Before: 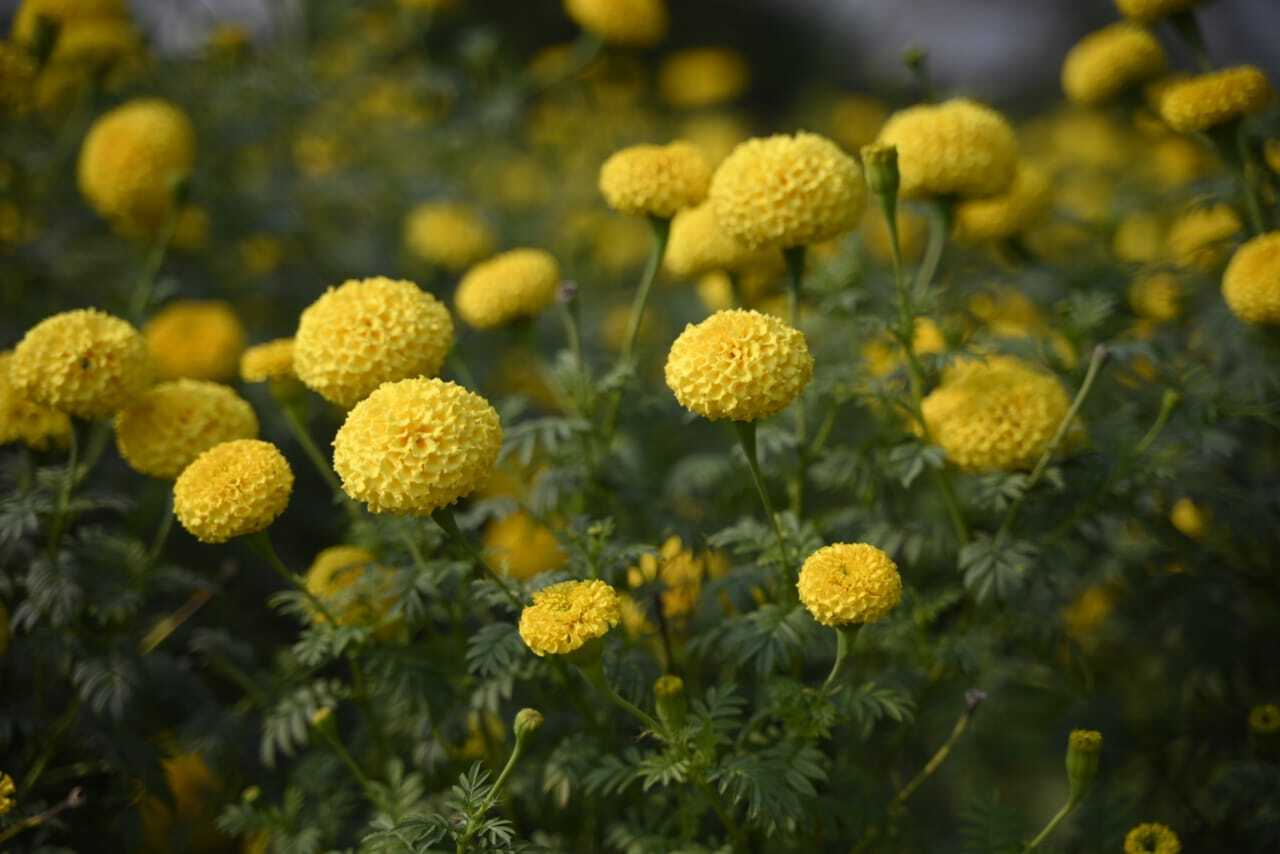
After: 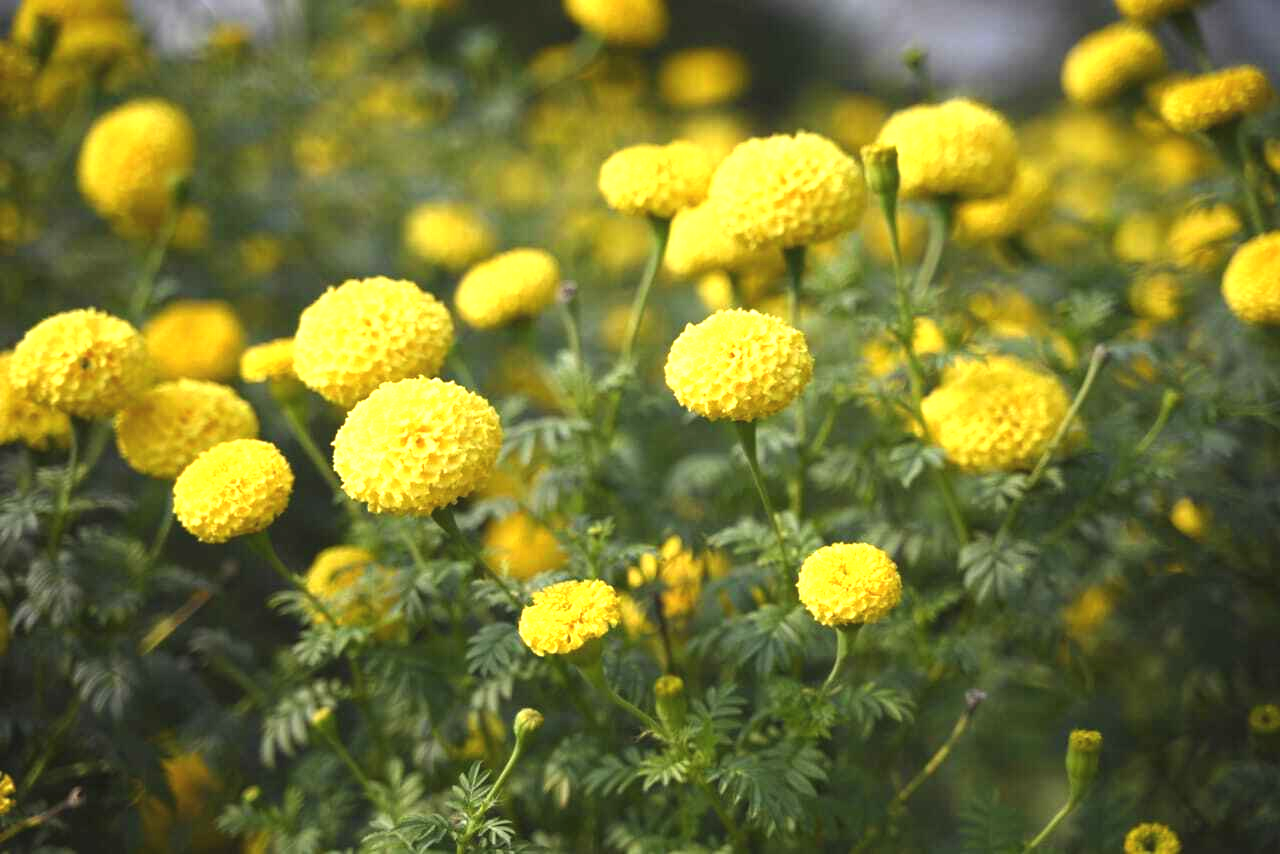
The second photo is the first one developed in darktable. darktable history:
exposure: black level correction -0.002, exposure 1.363 EV, compensate highlight preservation false
